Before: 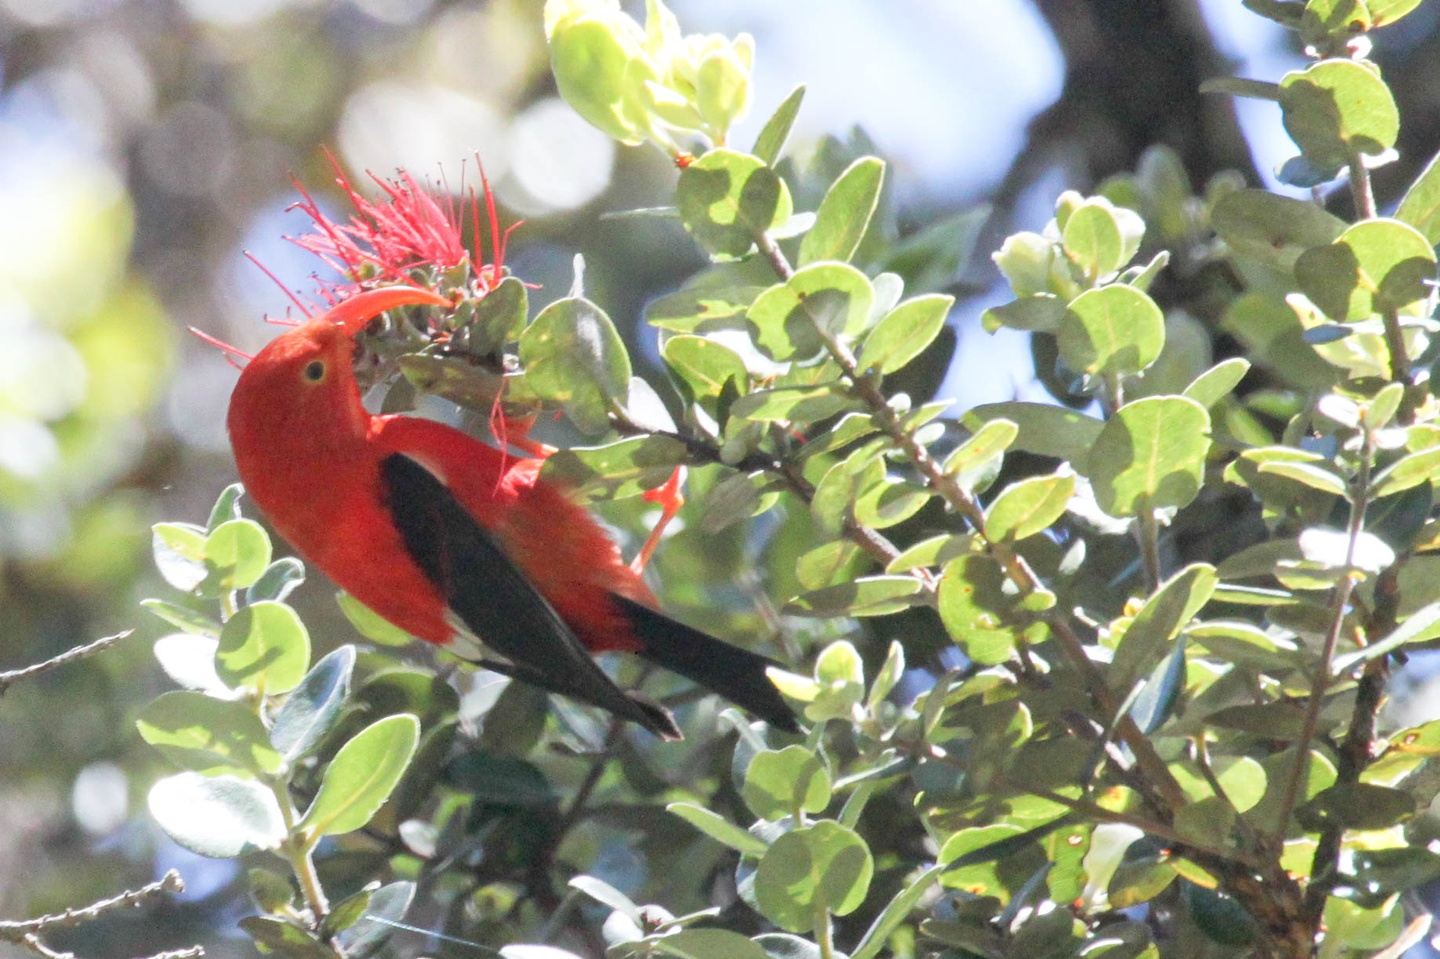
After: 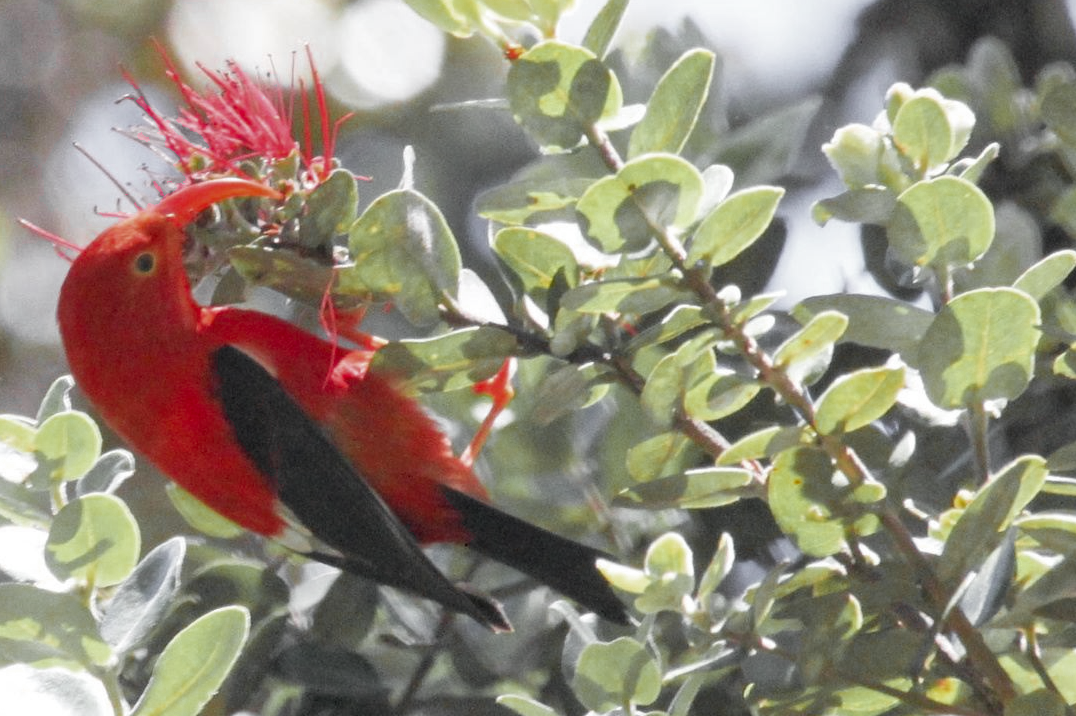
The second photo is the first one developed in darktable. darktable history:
crop and rotate: left 11.831%, top 11.346%, right 13.429%, bottom 13.899%
color zones: curves: ch0 [(0.004, 0.388) (0.125, 0.392) (0.25, 0.404) (0.375, 0.5) (0.5, 0.5) (0.625, 0.5) (0.75, 0.5) (0.875, 0.5)]; ch1 [(0, 0.5) (0.125, 0.5) (0.25, 0.5) (0.375, 0.124) (0.524, 0.124) (0.645, 0.128) (0.789, 0.132) (0.914, 0.096) (0.998, 0.068)]
